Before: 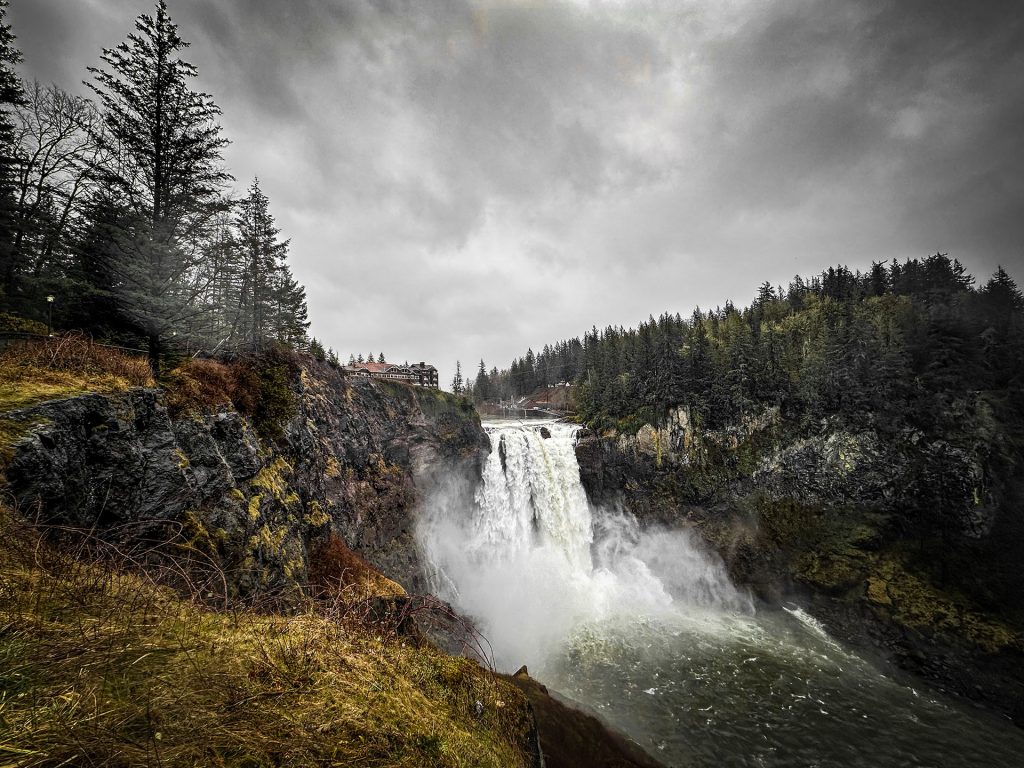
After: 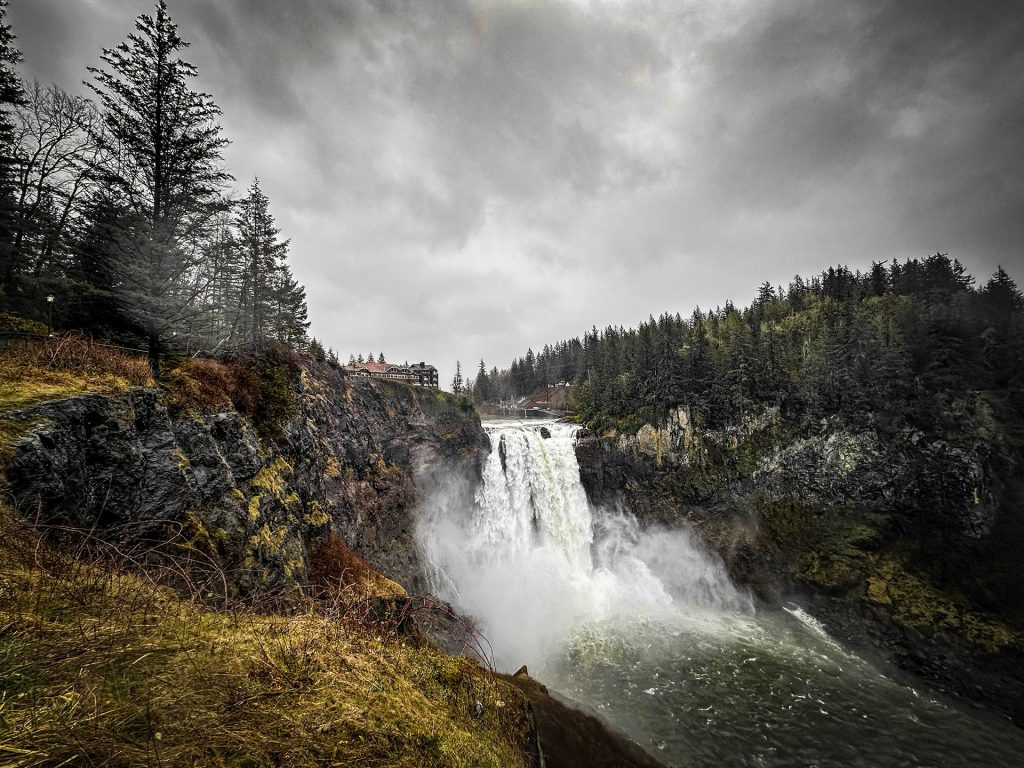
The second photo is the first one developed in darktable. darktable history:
shadows and highlights: radius 336.44, shadows 28.5, soften with gaussian
